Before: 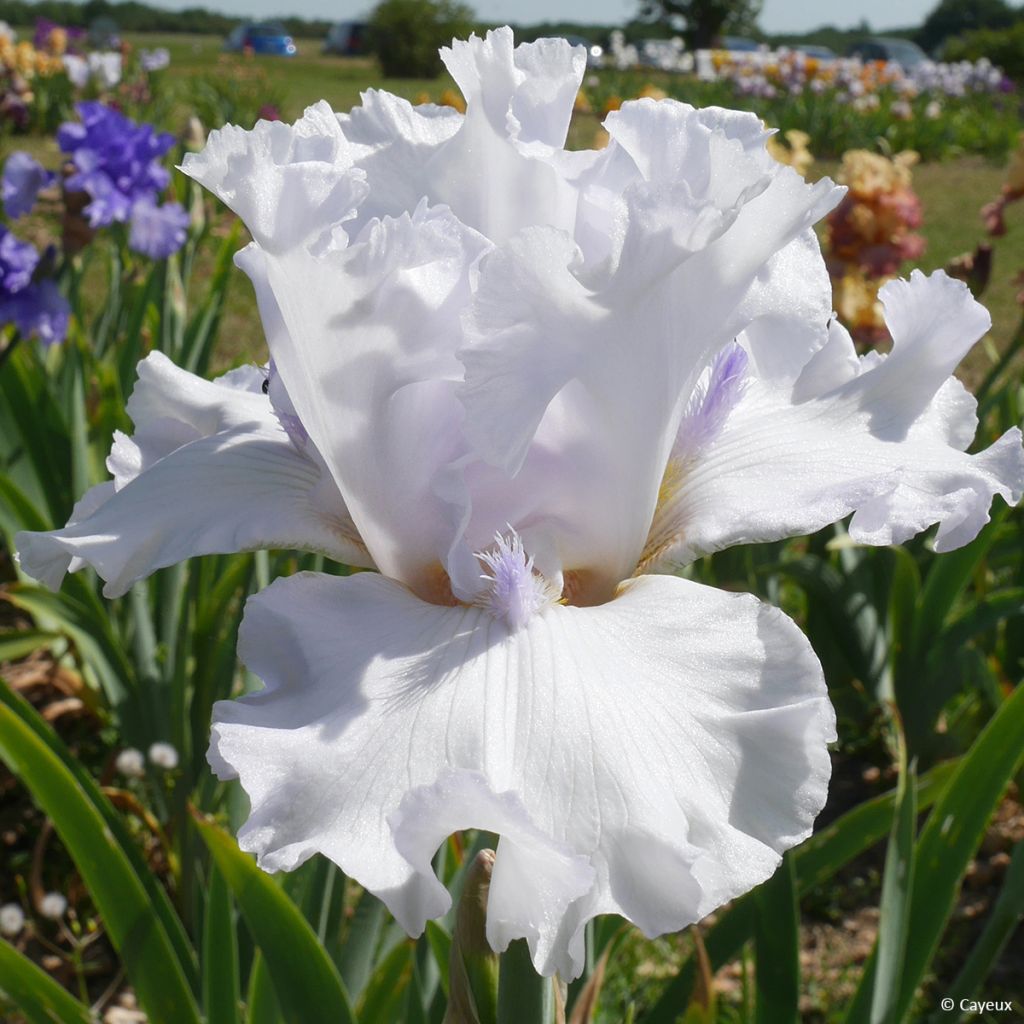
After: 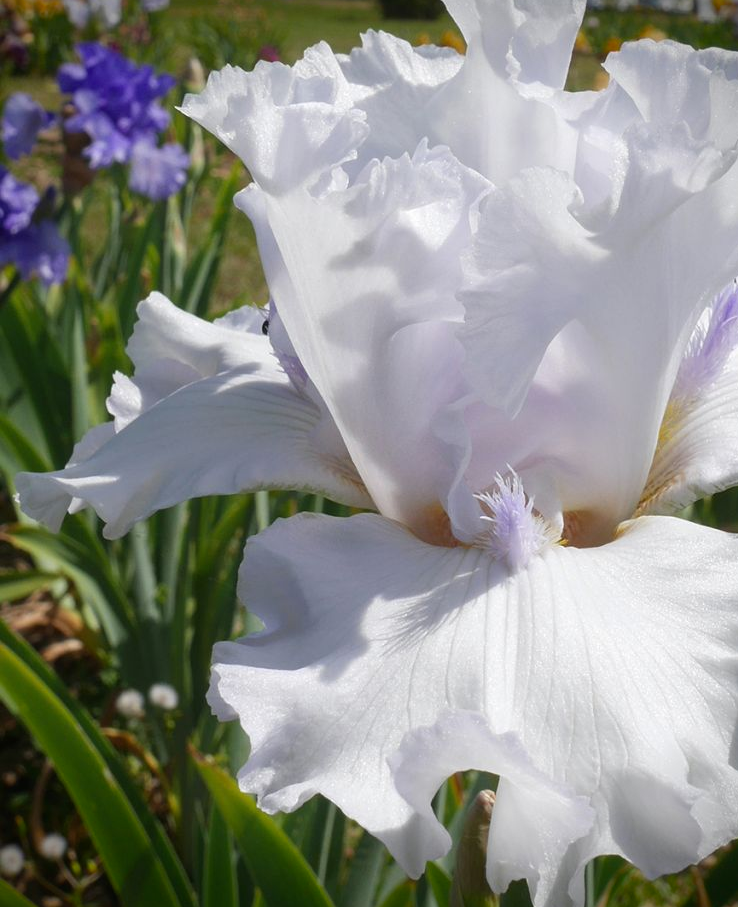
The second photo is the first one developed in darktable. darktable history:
vignetting: fall-off start 99.55%, fall-off radius 71.8%, brightness -0.982, saturation 0.49, width/height ratio 1.174
crop: top 5.768%, right 27.863%, bottom 5.56%
